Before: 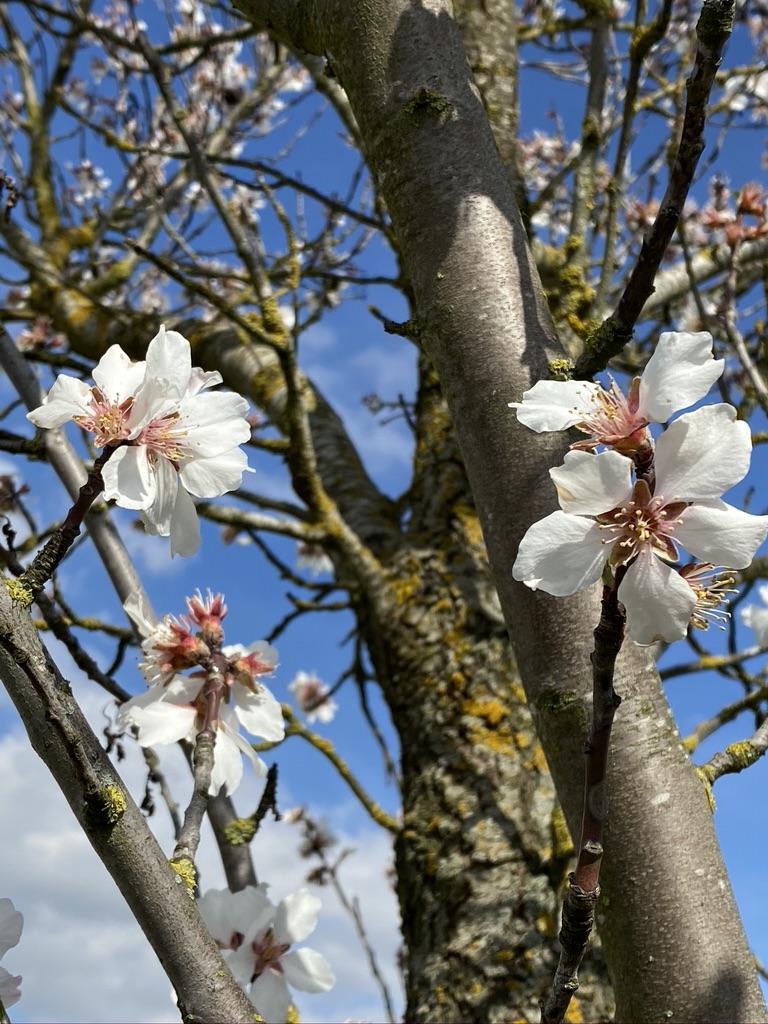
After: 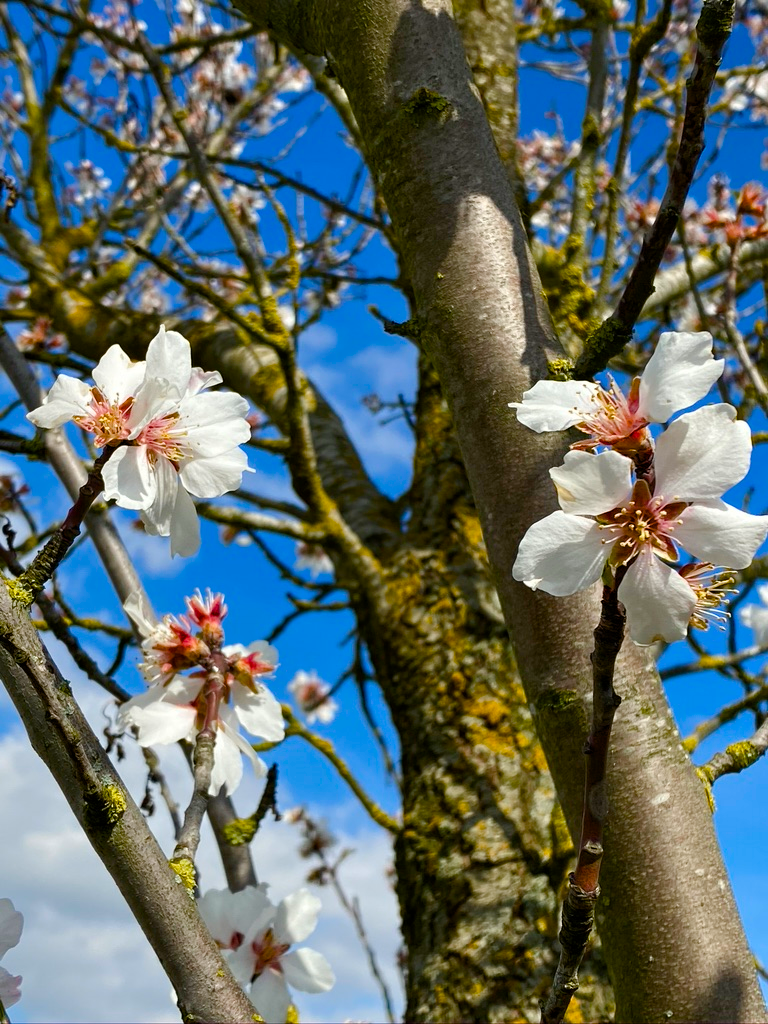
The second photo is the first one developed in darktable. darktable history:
color balance rgb: perceptual saturation grading › global saturation 27.723%, perceptual saturation grading › highlights -25.91%, perceptual saturation grading › mid-tones 25.021%, perceptual saturation grading › shadows 49.951%, global vibrance 20%
